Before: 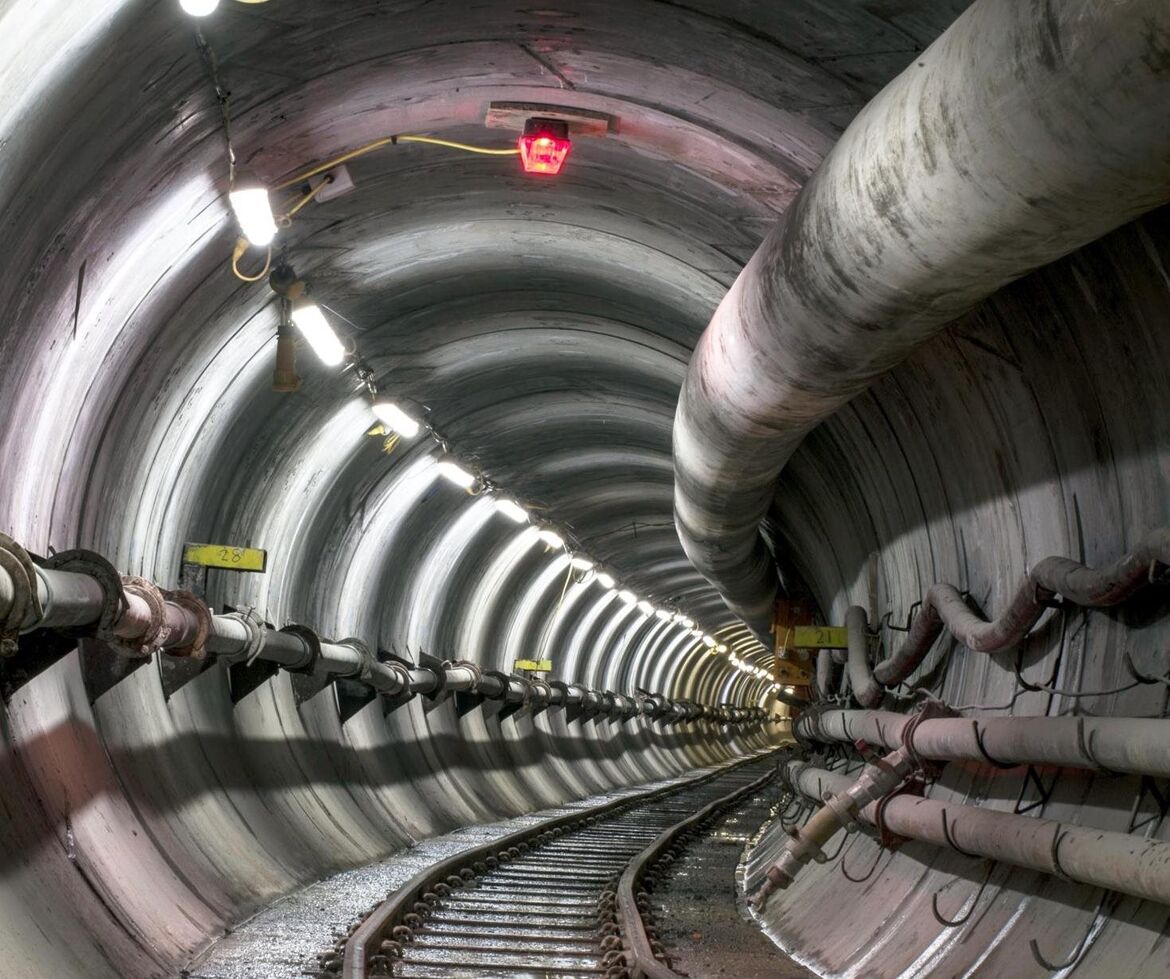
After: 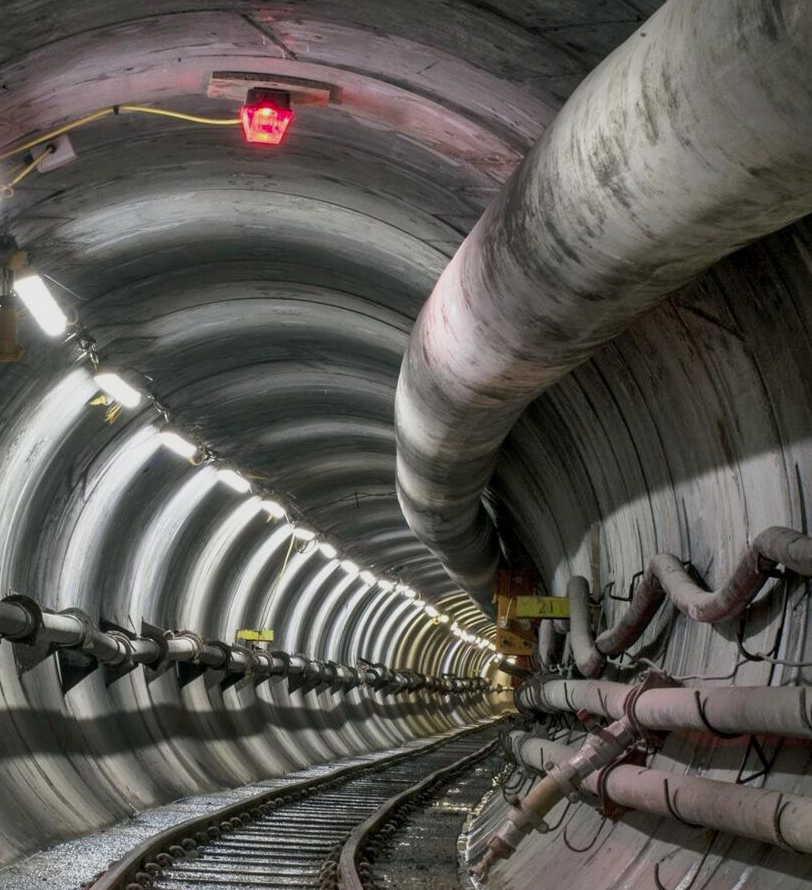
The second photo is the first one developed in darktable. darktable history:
shadows and highlights: shadows 80.4, white point adjustment -9.14, highlights -61.23, soften with gaussian
crop and rotate: left 23.822%, top 3.079%, right 6.703%, bottom 5.961%
